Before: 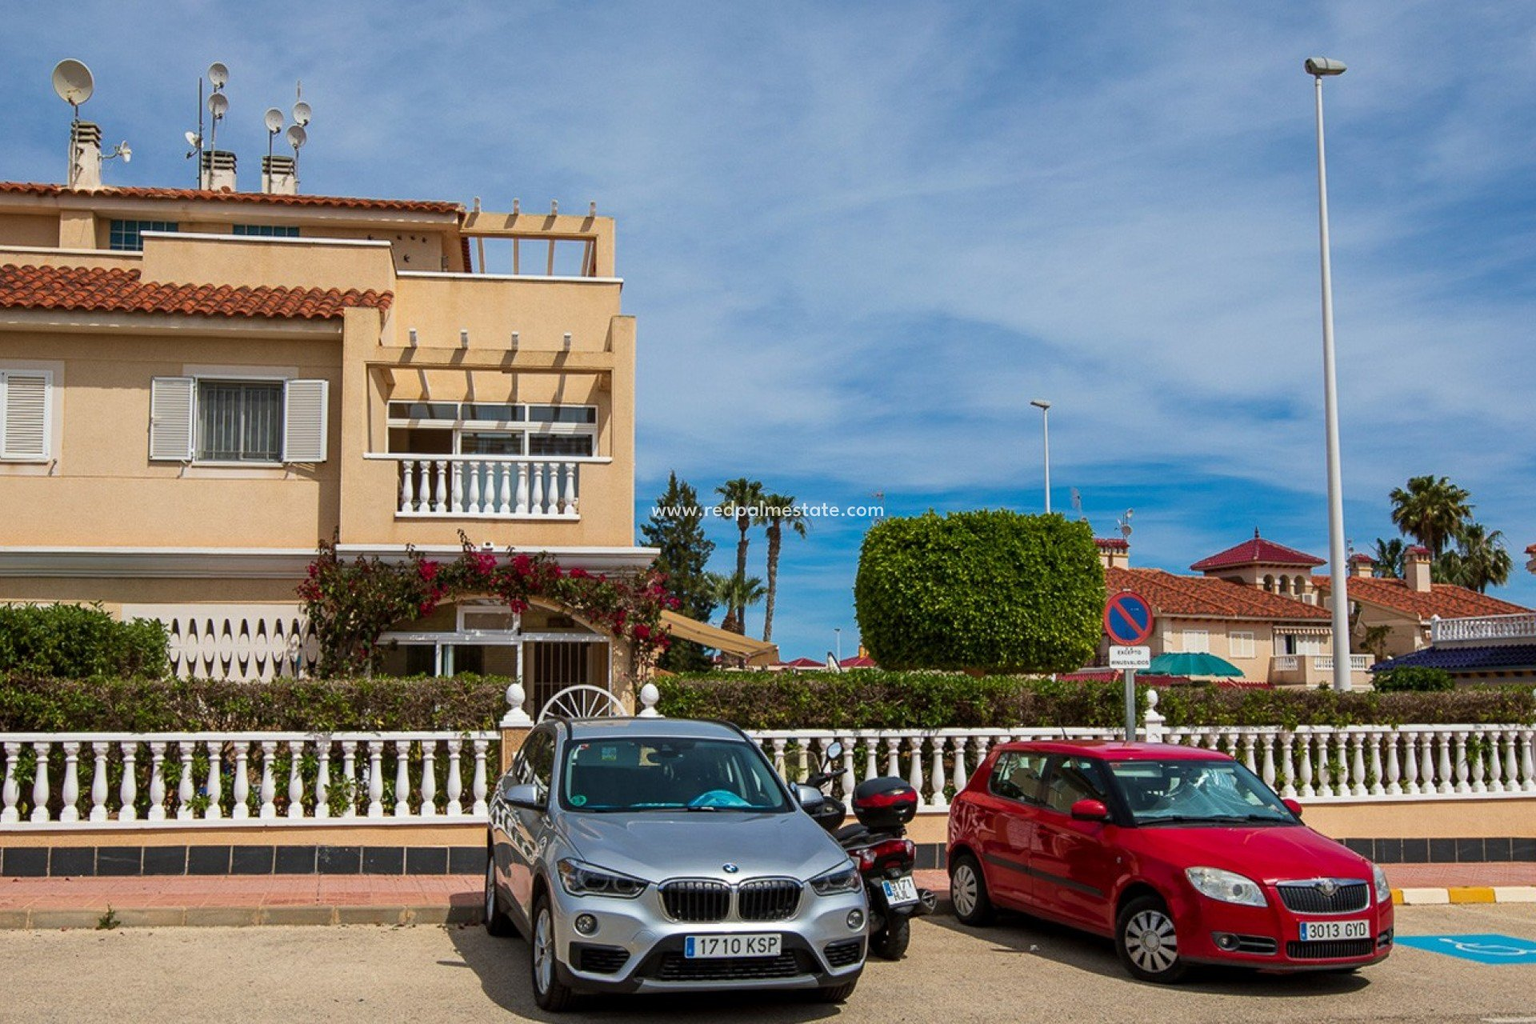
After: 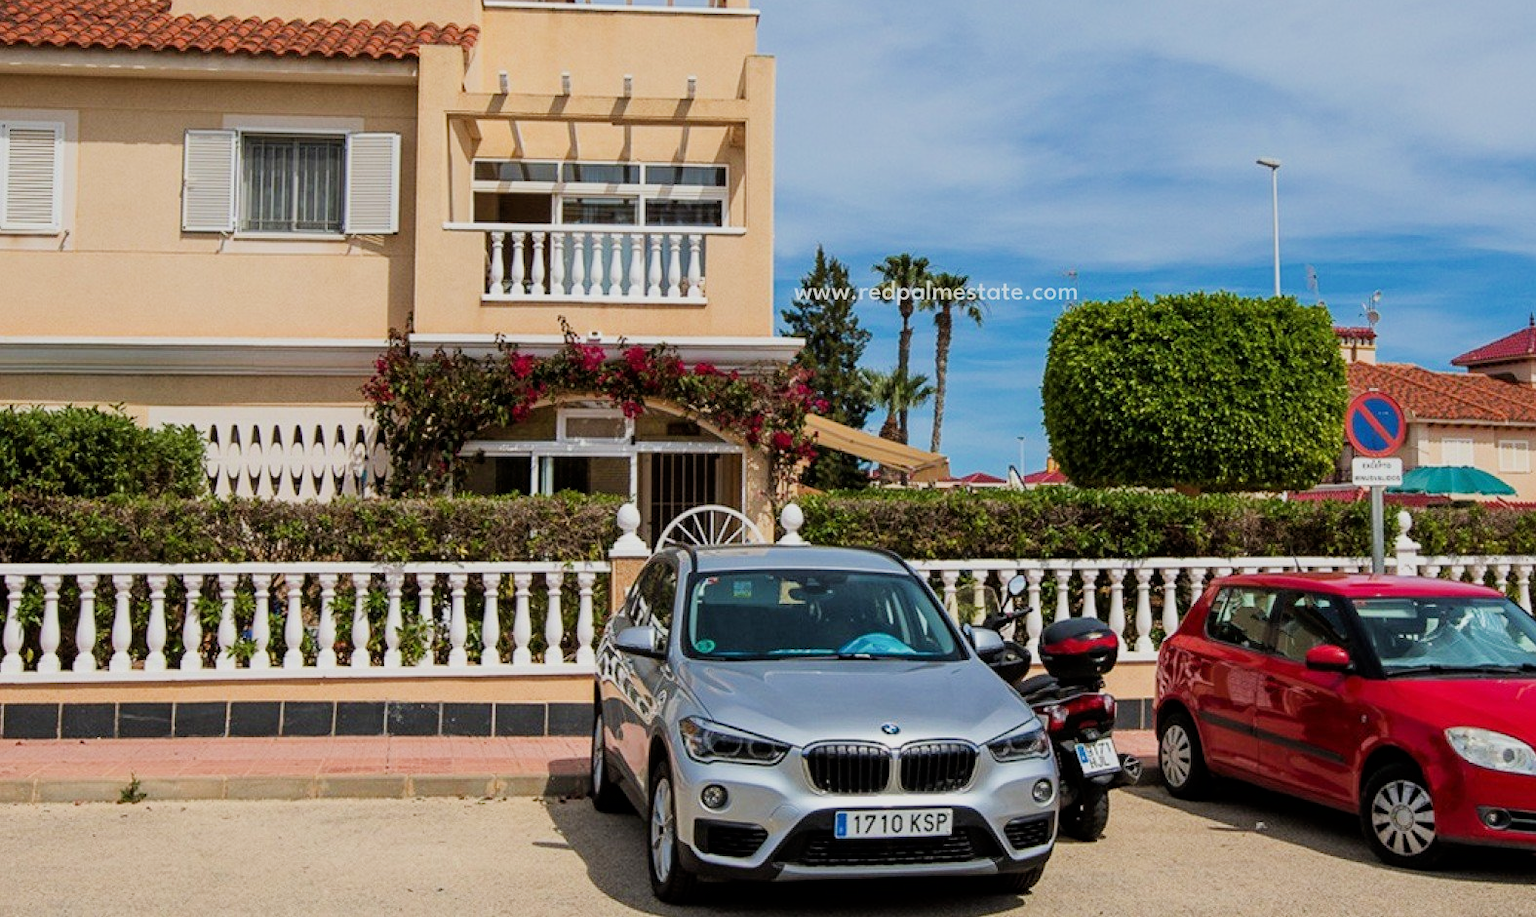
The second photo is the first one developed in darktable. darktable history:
crop: top 26.473%, right 17.942%
filmic rgb: black relative exposure -7.65 EV, white relative exposure 4.56 EV, hardness 3.61
exposure: exposure 0.483 EV, compensate highlight preservation false
